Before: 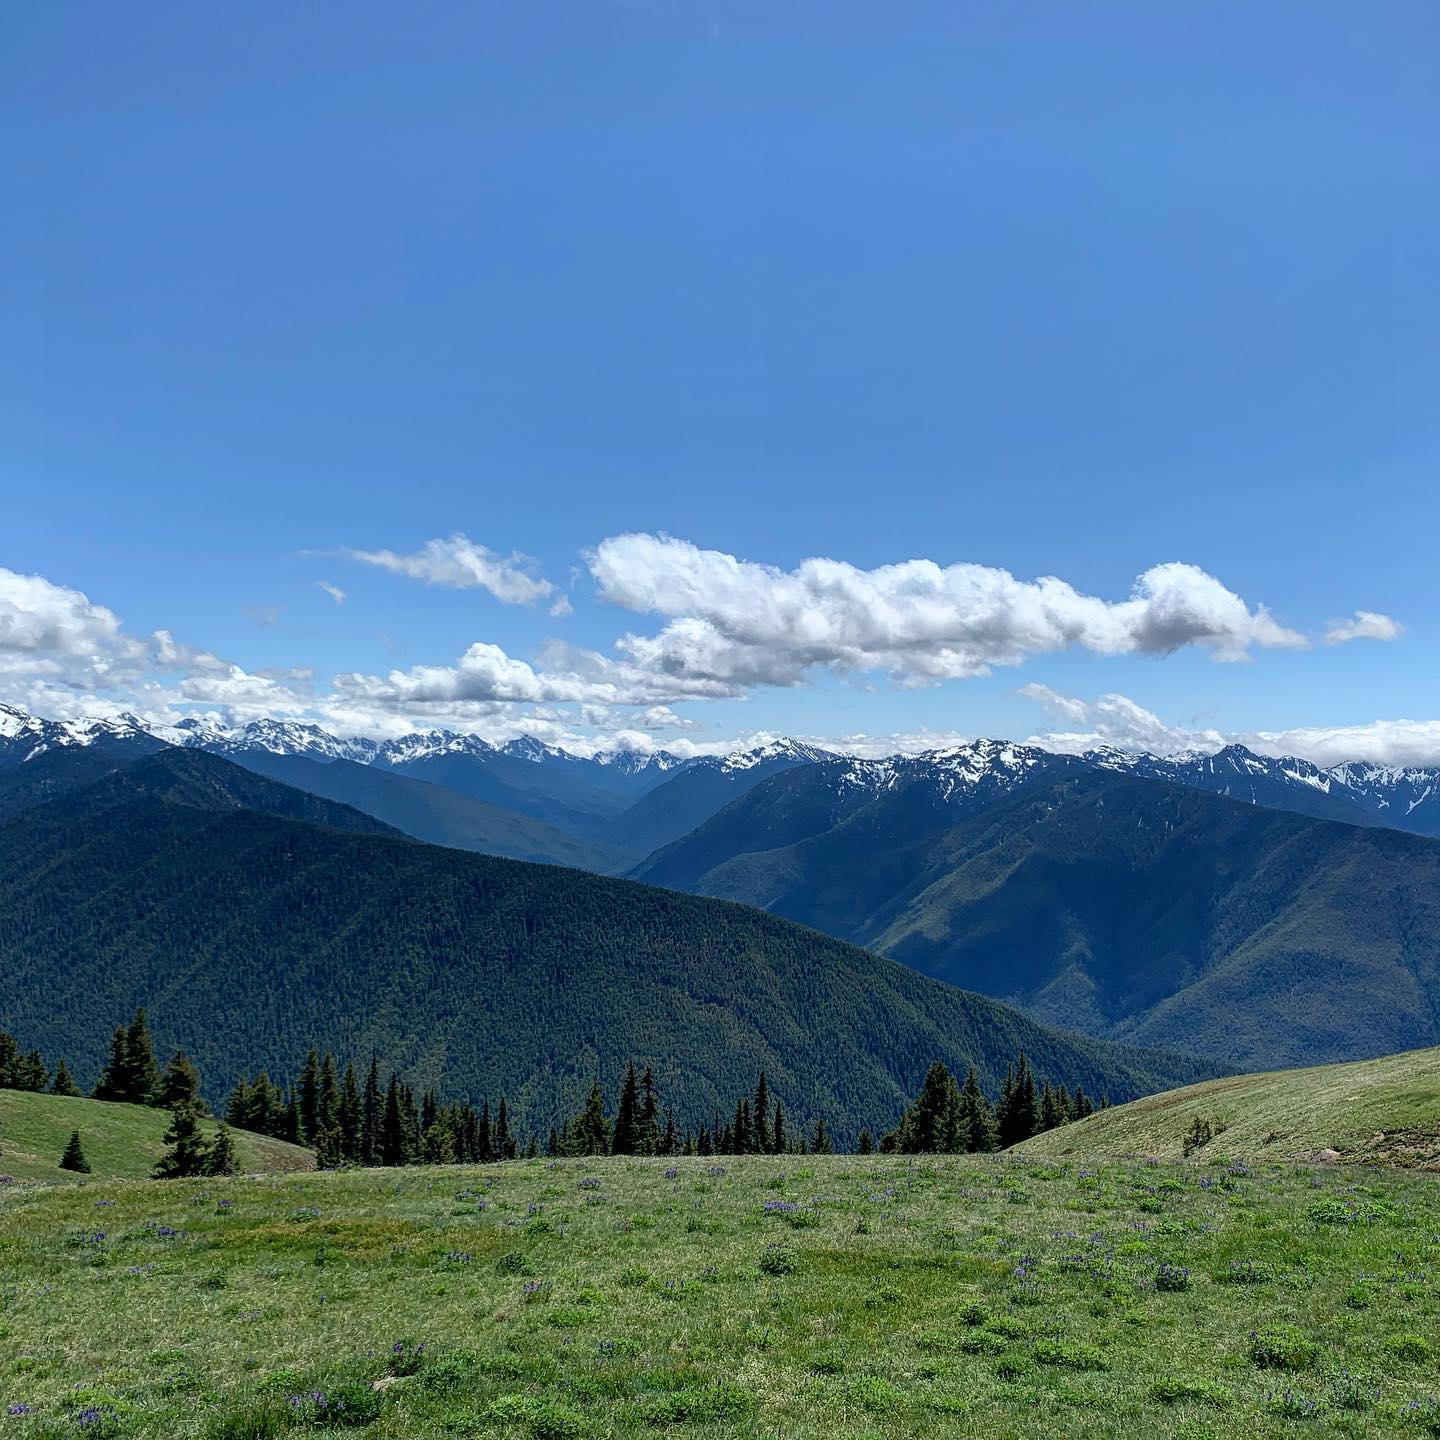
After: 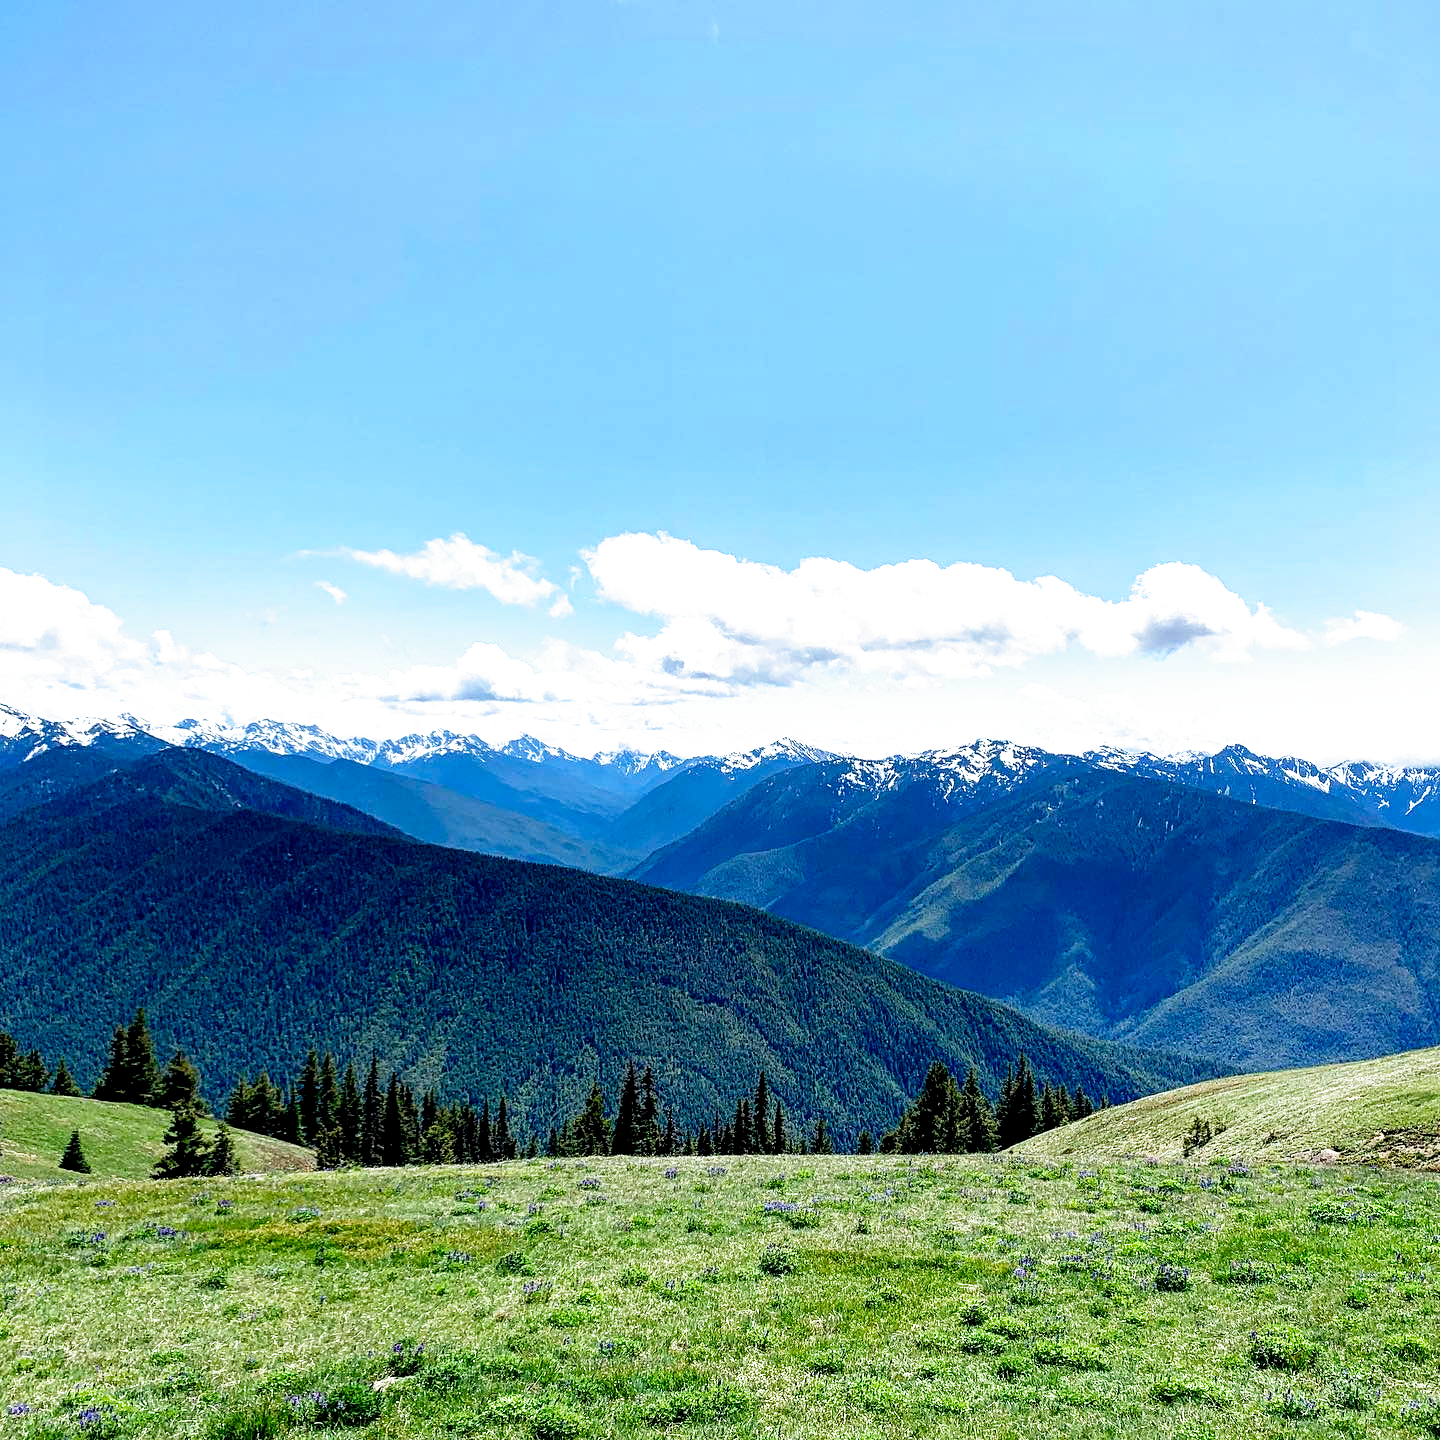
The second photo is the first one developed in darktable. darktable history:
filmic rgb: middle gray luminance 8.59%, black relative exposure -6.34 EV, white relative exposure 2.72 EV, threshold 5.99 EV, target black luminance 0%, hardness 4.72, latitude 73.65%, contrast 1.34, shadows ↔ highlights balance 9.54%, add noise in highlights 0.001, preserve chrominance no, color science v3 (2019), use custom middle-gray values true, iterations of high-quality reconstruction 0, contrast in highlights soft, enable highlight reconstruction true
